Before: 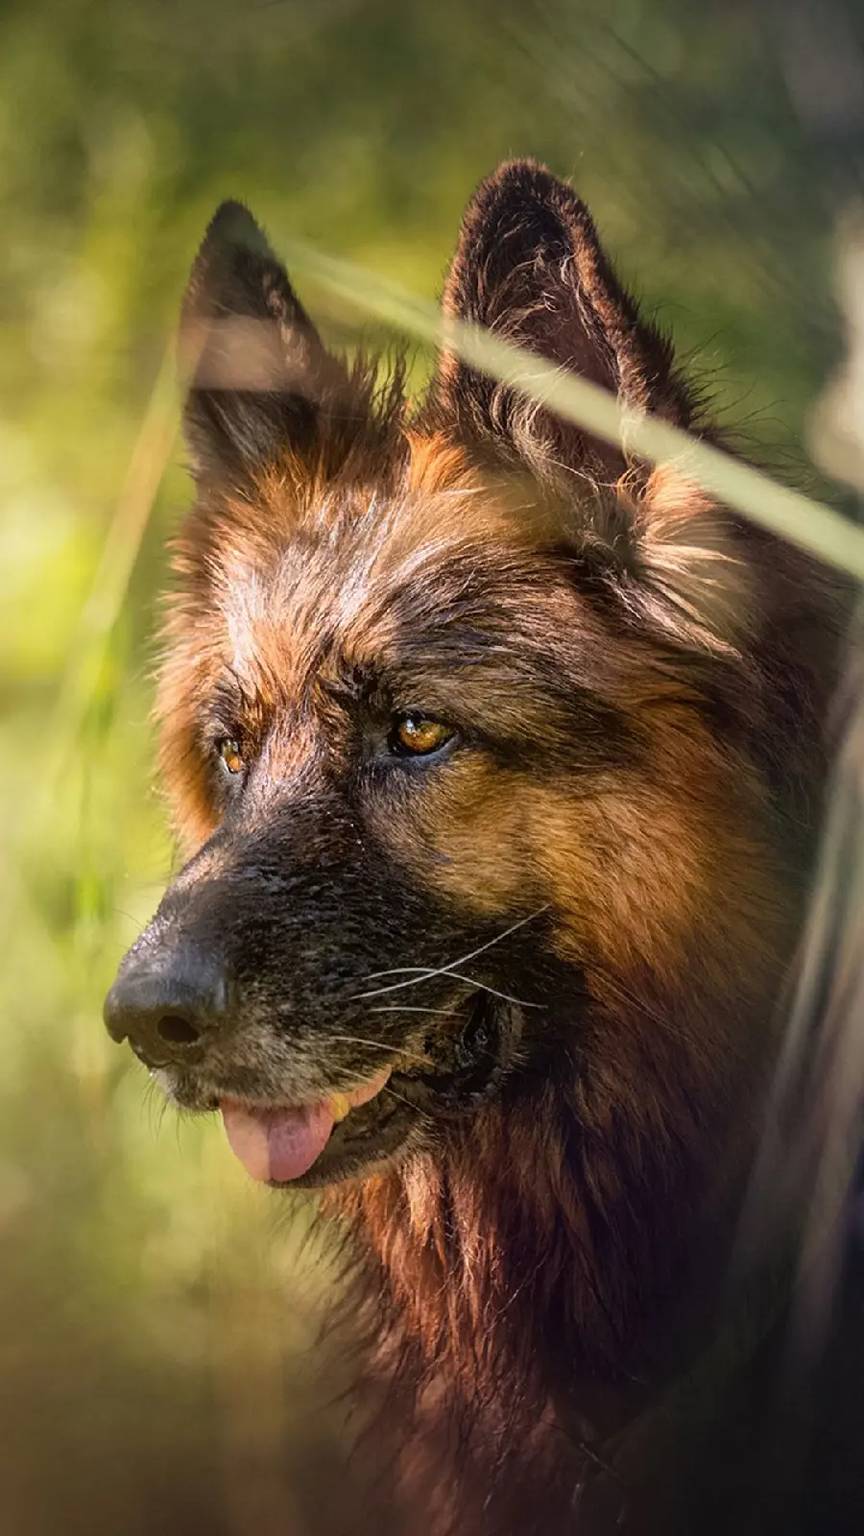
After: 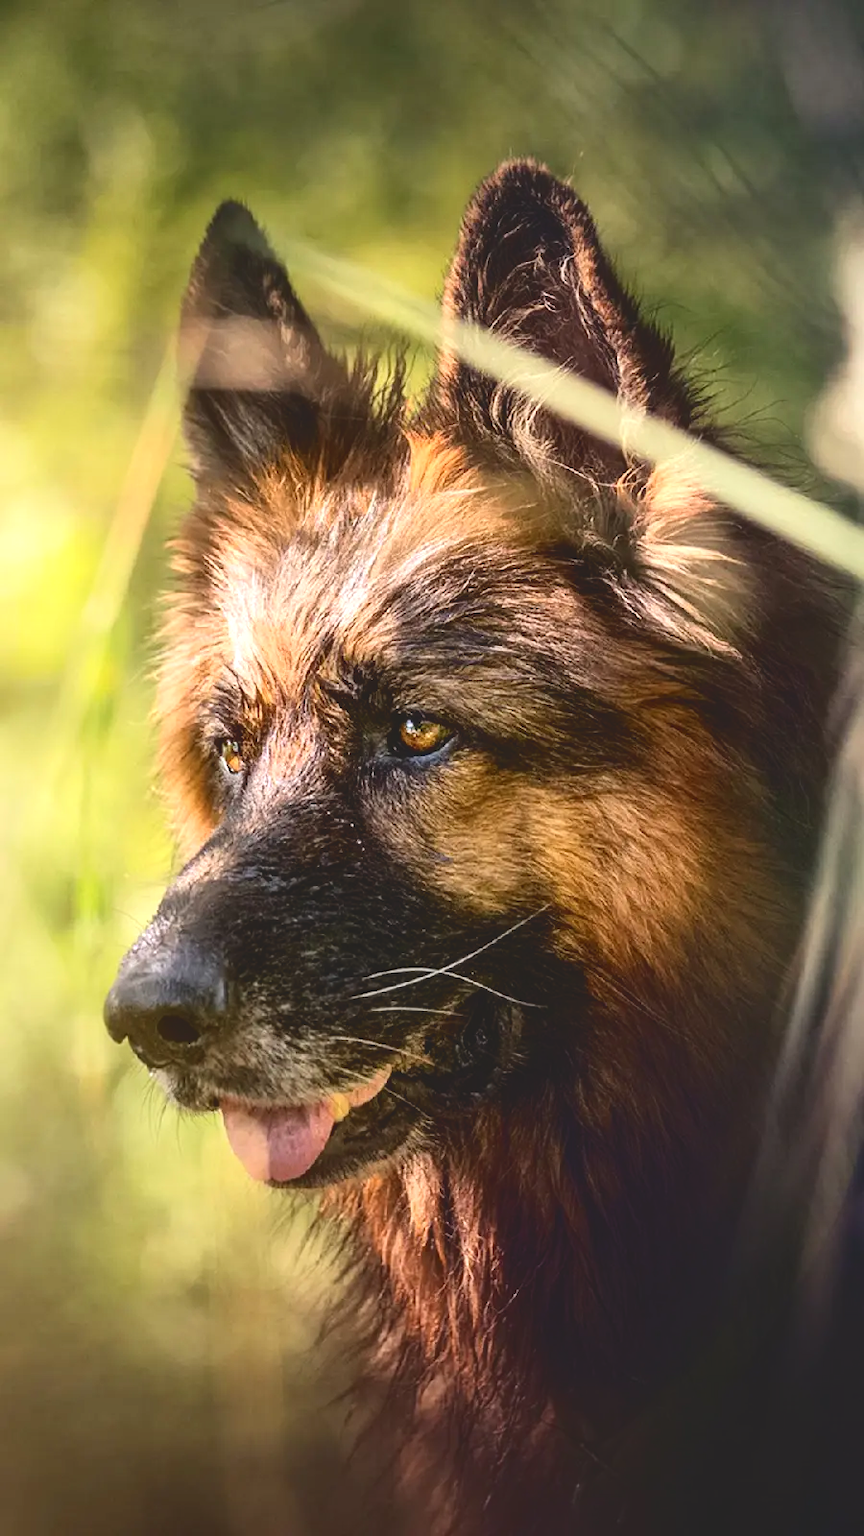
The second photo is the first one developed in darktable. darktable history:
tone equalizer: -8 EV -0.392 EV, -7 EV -0.384 EV, -6 EV -0.329 EV, -5 EV -0.244 EV, -3 EV 0.243 EV, -2 EV 0.328 EV, -1 EV 0.388 EV, +0 EV 0.437 EV
tone curve: curves: ch0 [(0, 0.129) (0.187, 0.207) (0.729, 0.789) (1, 1)], color space Lab, independent channels, preserve colors none
